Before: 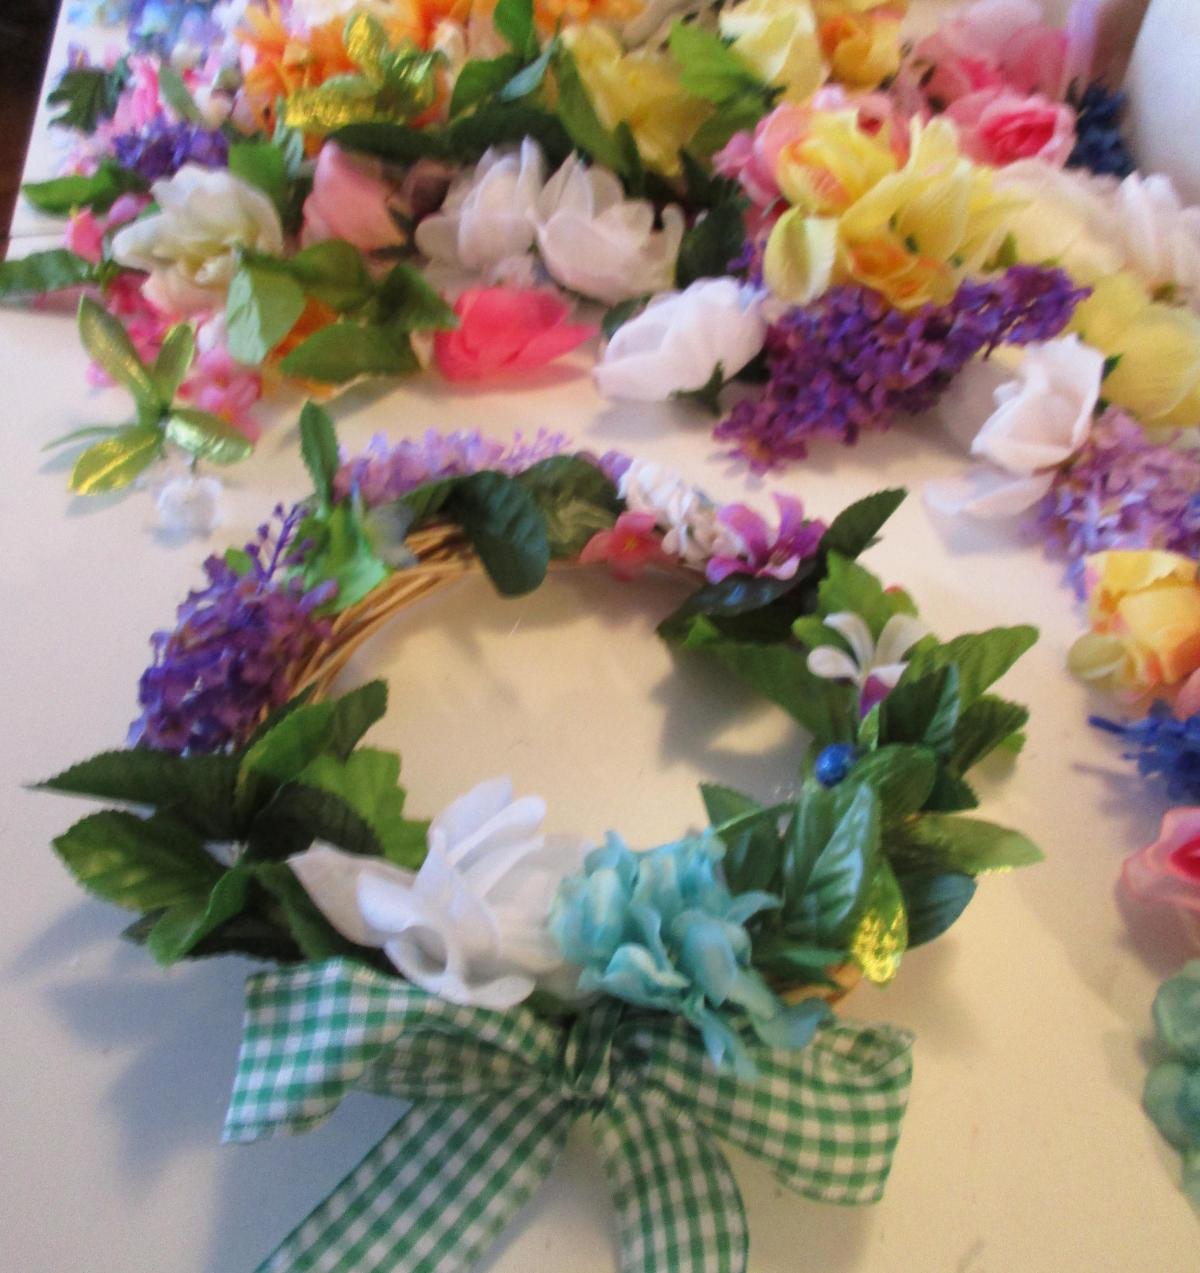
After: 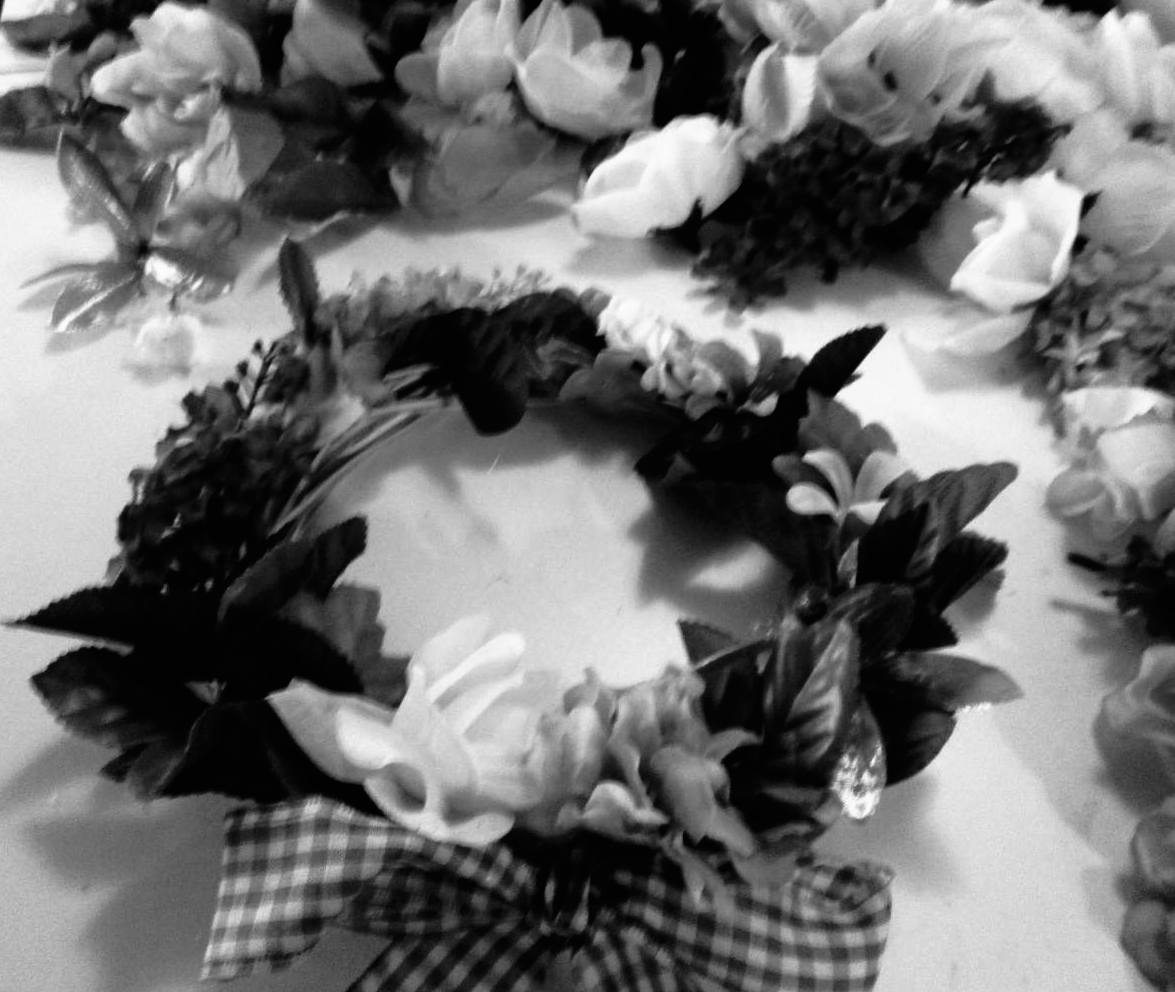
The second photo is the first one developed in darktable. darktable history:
monochrome: a 16.01, b -2.65, highlights 0.52
tone curve: curves: ch0 [(0, 0) (0.003, 0.008) (0.011, 0.008) (0.025, 0.008) (0.044, 0.008) (0.069, 0.006) (0.1, 0.006) (0.136, 0.006) (0.177, 0.008) (0.224, 0.012) (0.277, 0.026) (0.335, 0.083) (0.399, 0.165) (0.468, 0.292) (0.543, 0.416) (0.623, 0.535) (0.709, 0.692) (0.801, 0.853) (0.898, 0.981) (1, 1)], preserve colors none
crop and rotate: left 1.814%, top 12.818%, right 0.25%, bottom 9.225%
sharpen: radius 5.325, amount 0.312, threshold 26.433
